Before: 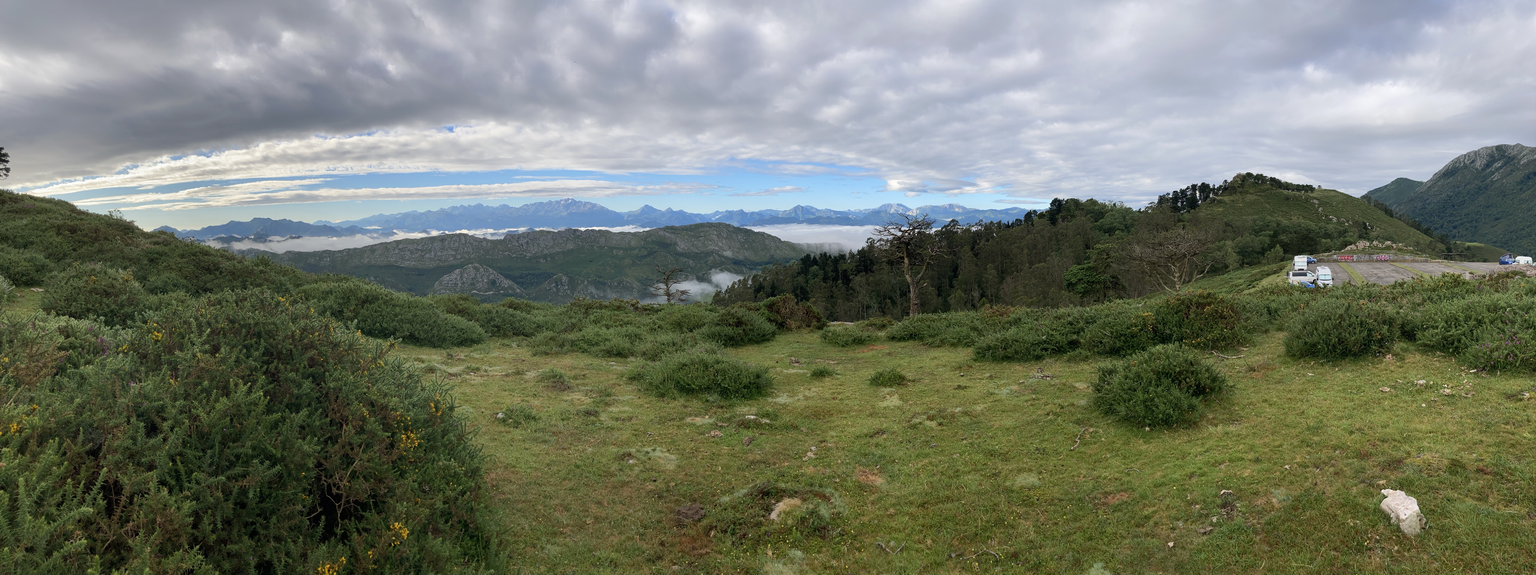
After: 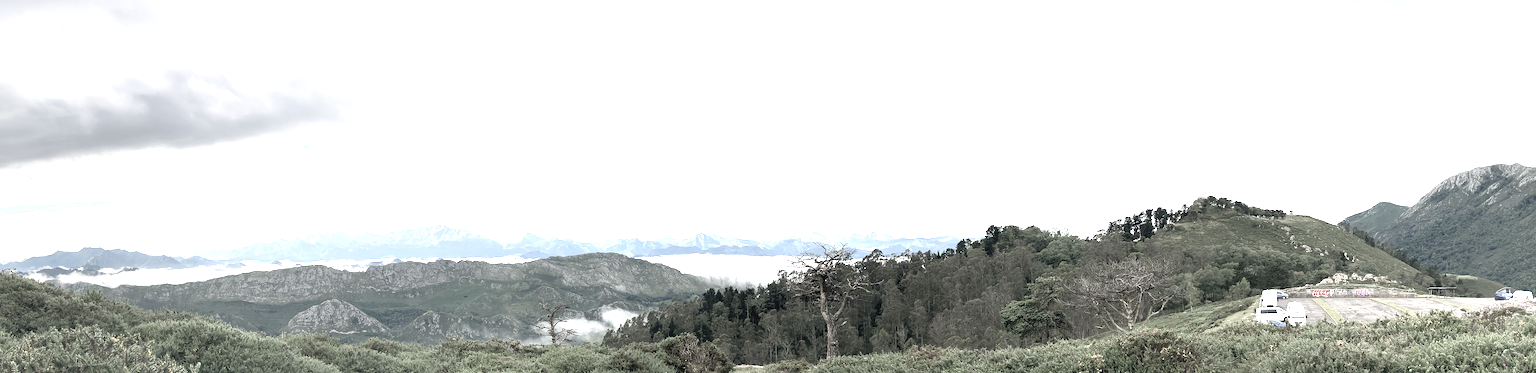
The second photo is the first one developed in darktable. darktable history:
color correction: highlights a* 0.202, highlights b* 2.73, shadows a* -0.995, shadows b* -4.75
crop and rotate: left 11.767%, bottom 42.717%
color zones: curves: ch1 [(0, 0.34) (0.143, 0.164) (0.286, 0.152) (0.429, 0.176) (0.571, 0.173) (0.714, 0.188) (0.857, 0.199) (1, 0.34)]
exposure: black level correction 0, exposure 1.662 EV, compensate highlight preservation false
